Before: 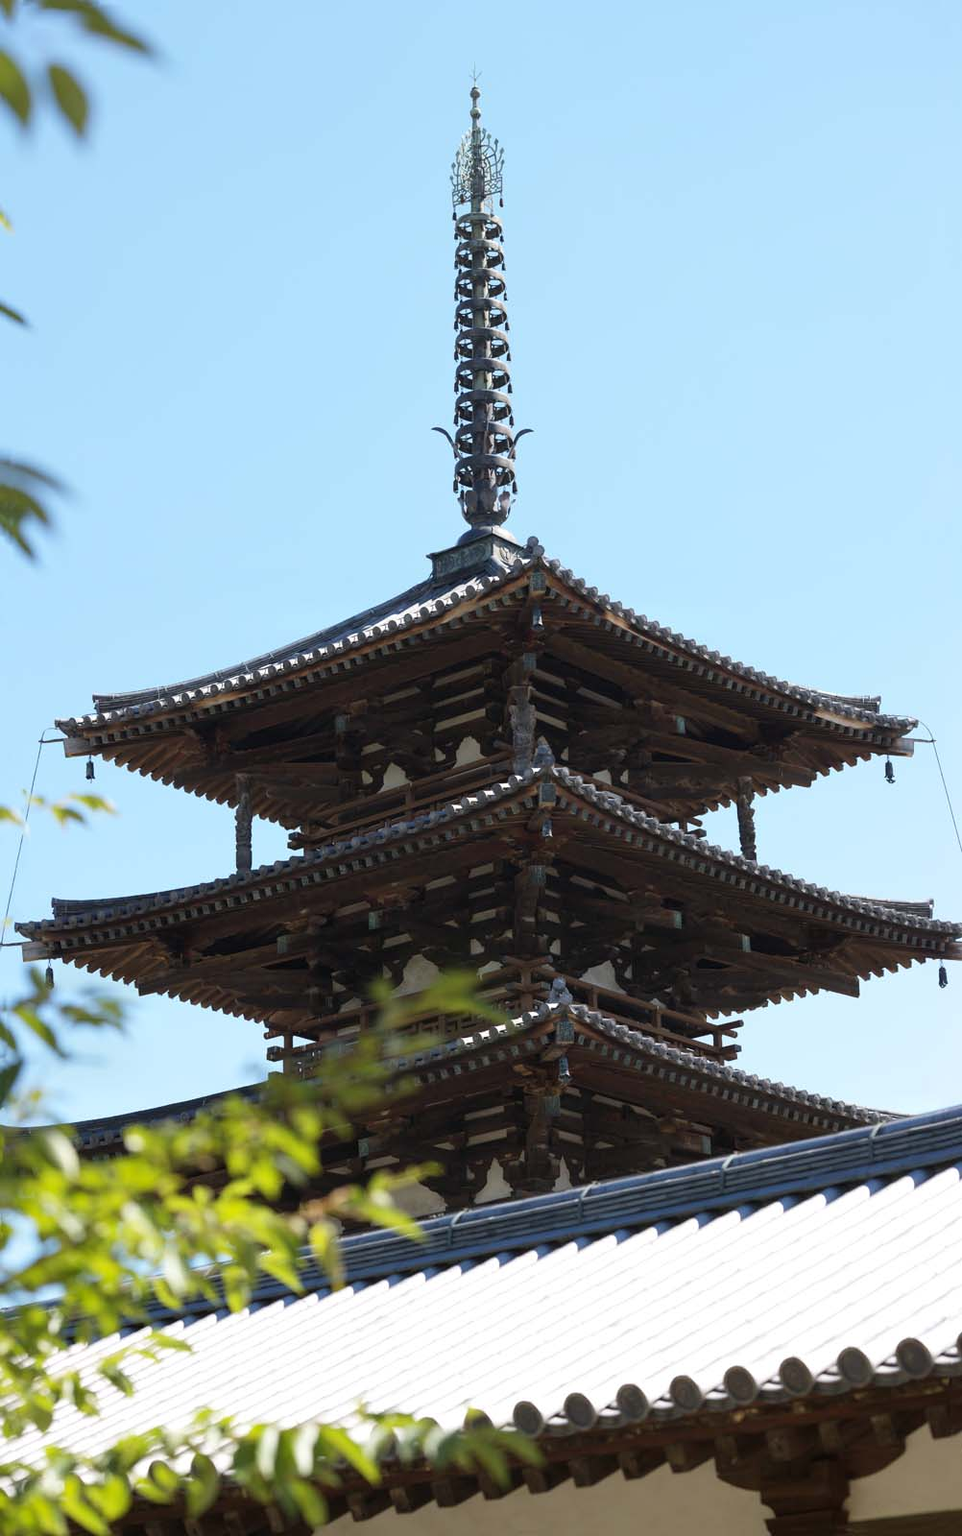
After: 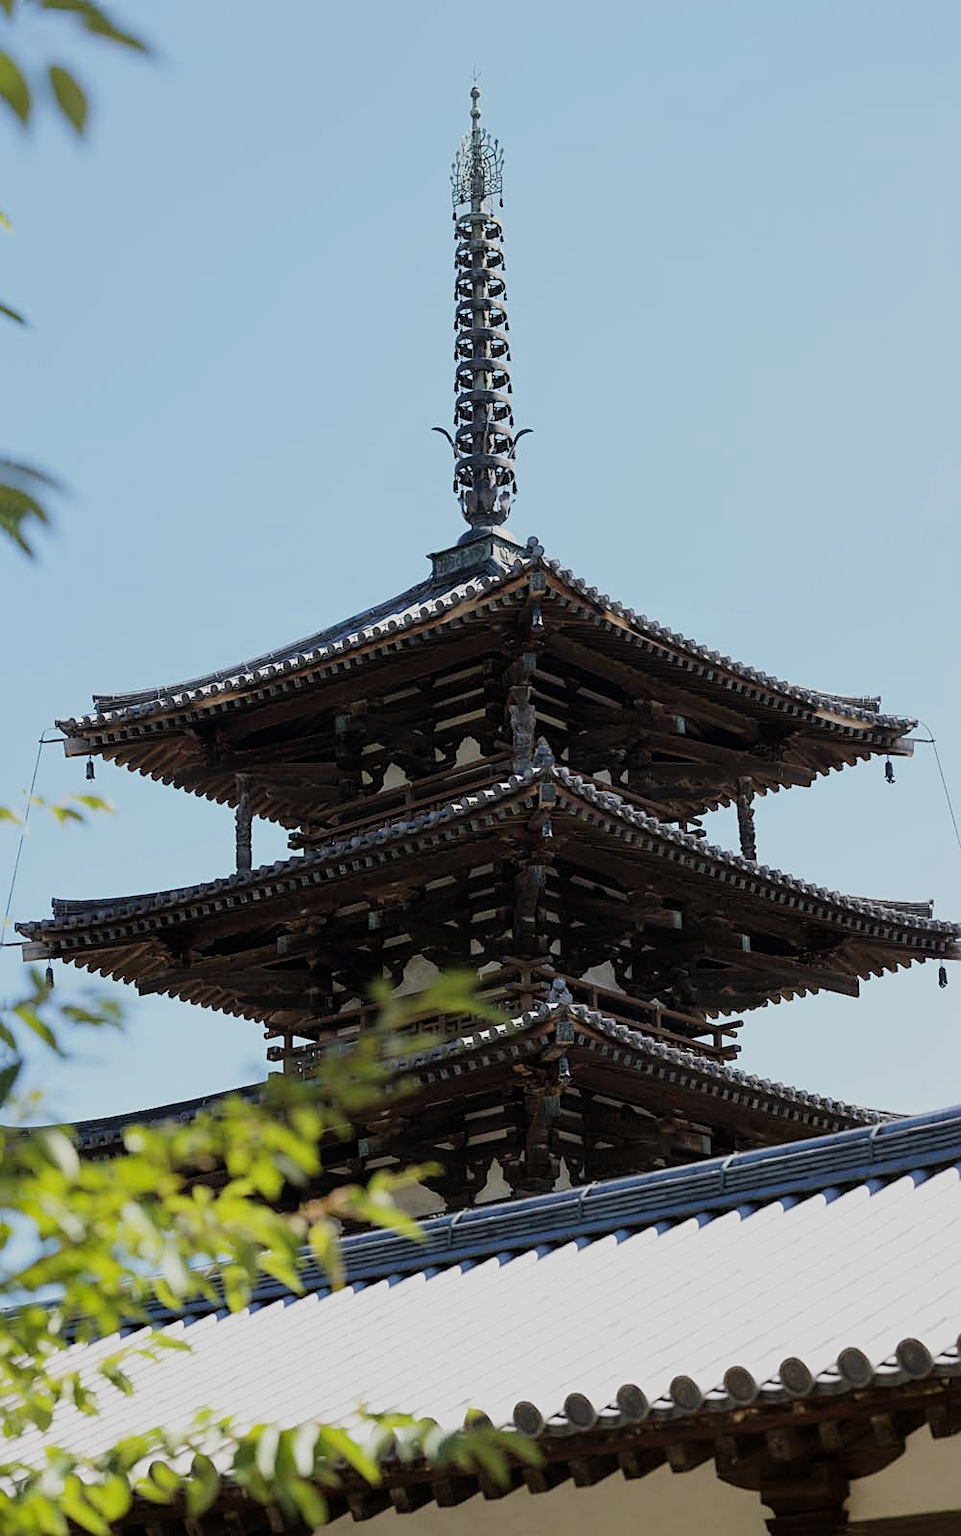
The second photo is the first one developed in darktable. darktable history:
sharpen: on, module defaults
filmic rgb: black relative exposure -7.65 EV, white relative exposure 4.56 EV, hardness 3.61, contrast 1
